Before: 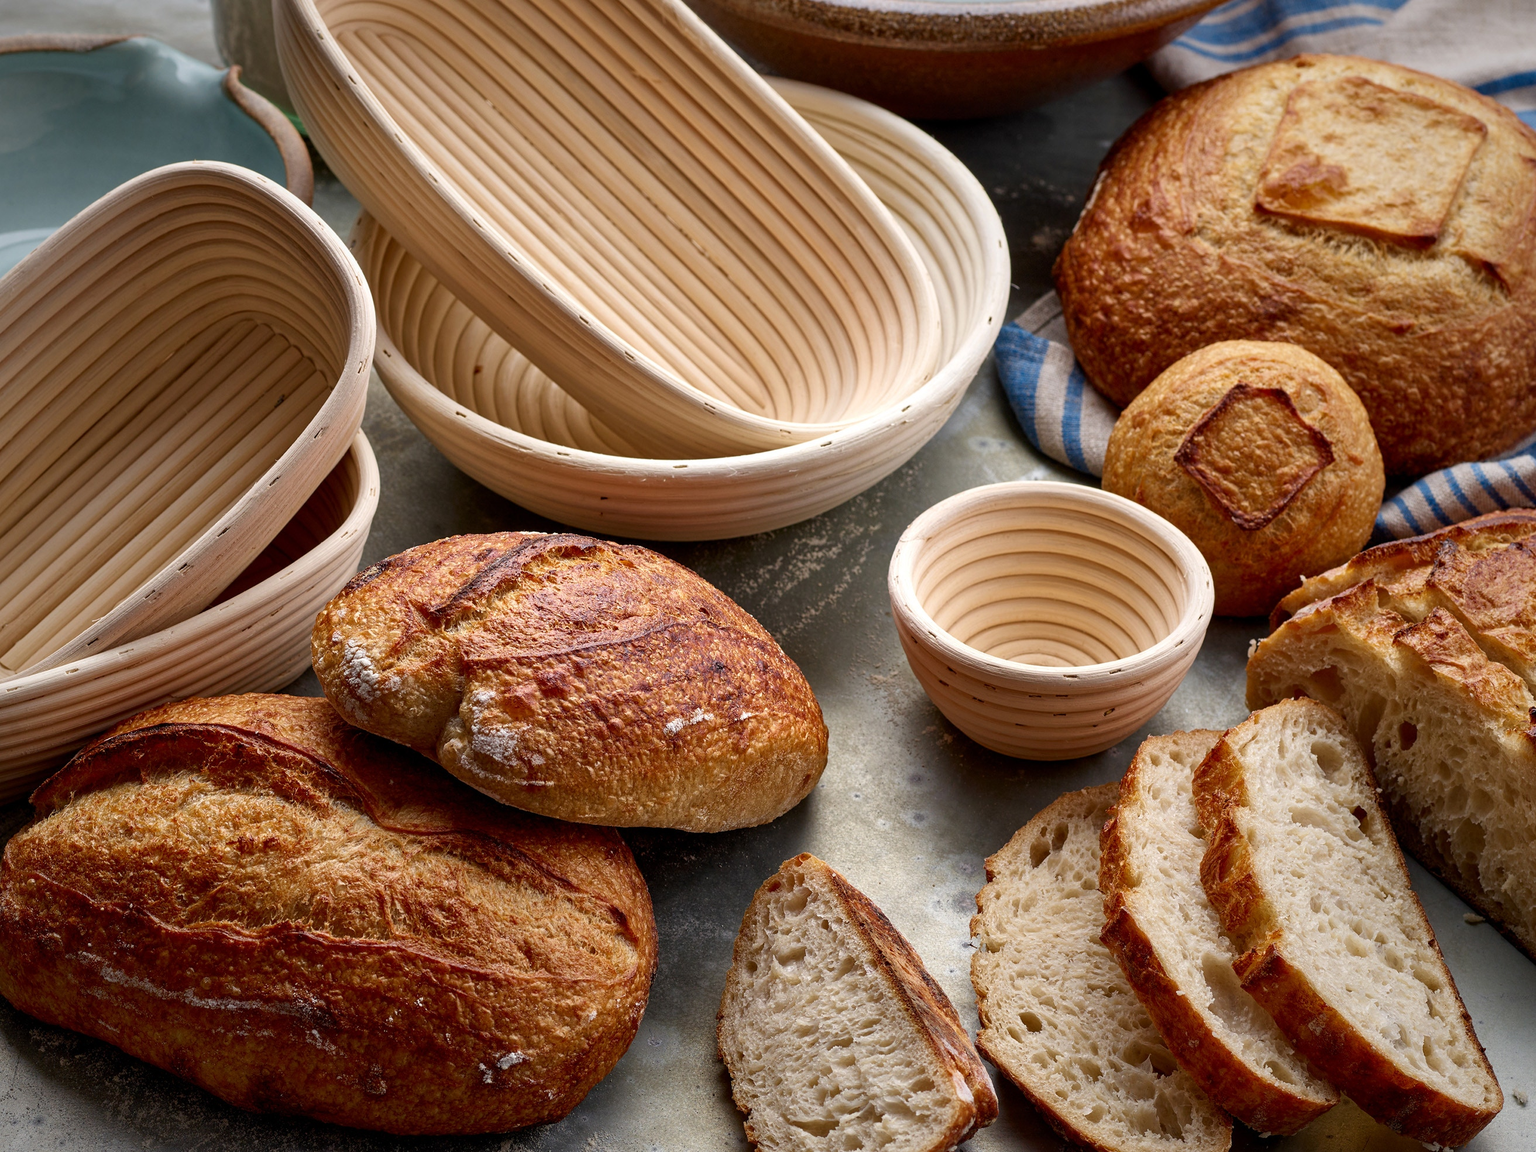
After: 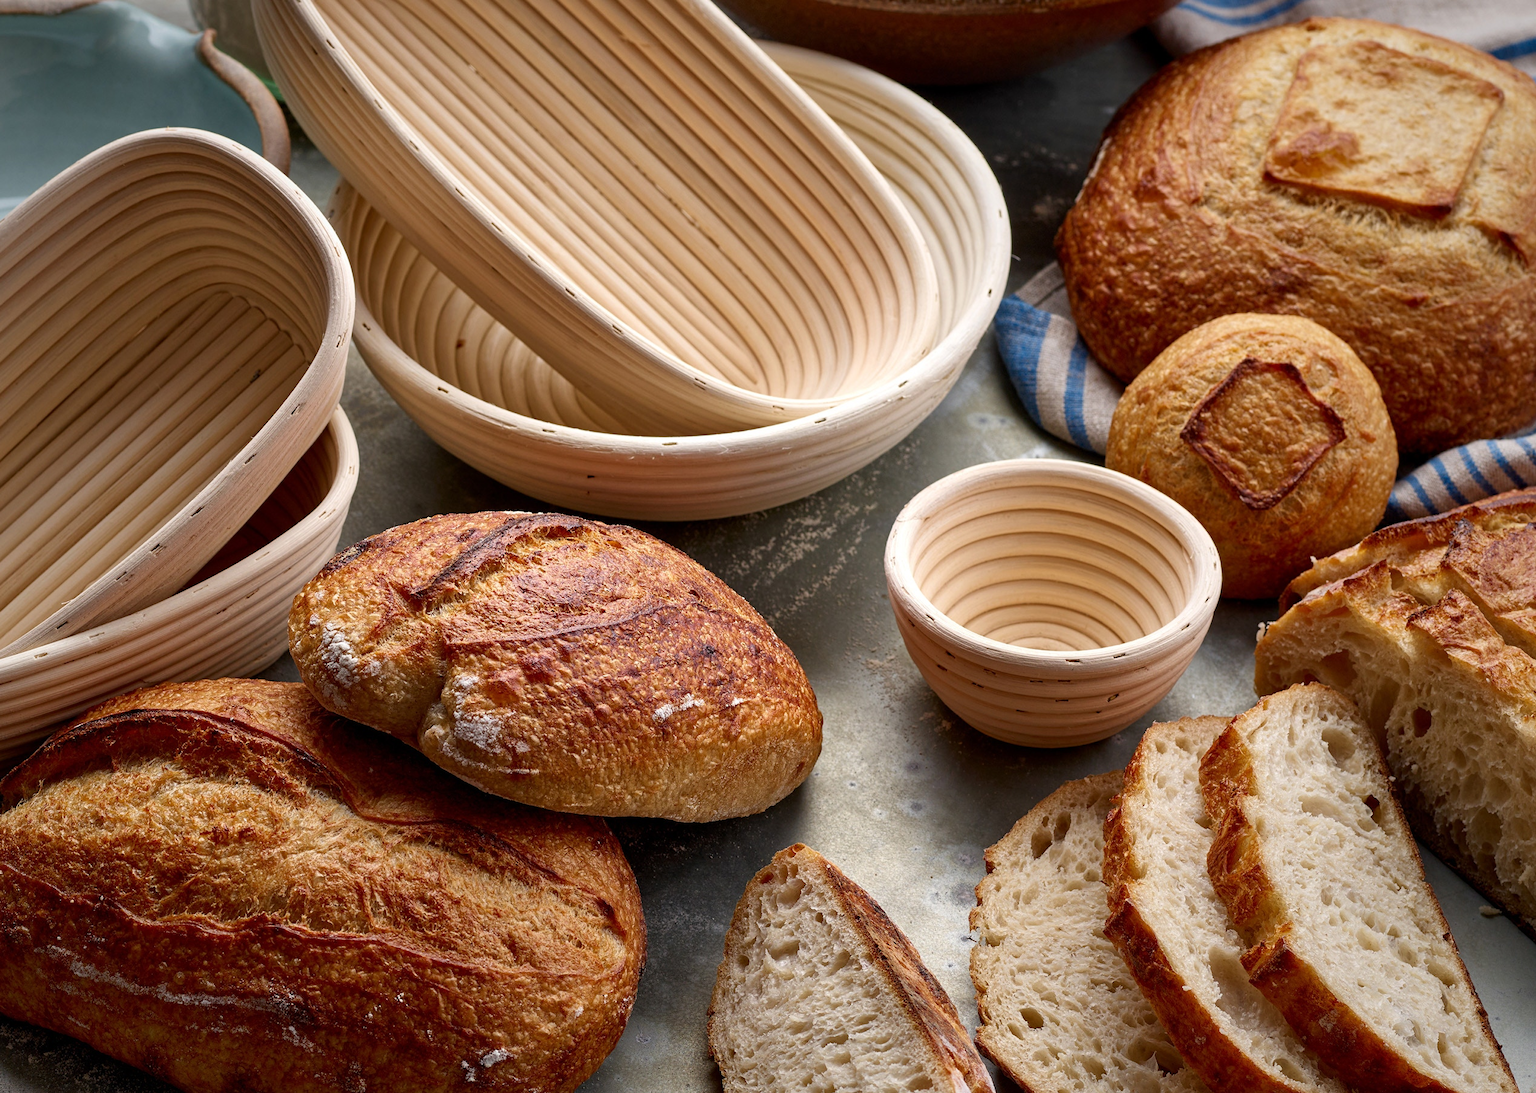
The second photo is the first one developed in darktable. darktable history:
crop: left 2.164%, top 3.253%, right 1.099%, bottom 4.934%
